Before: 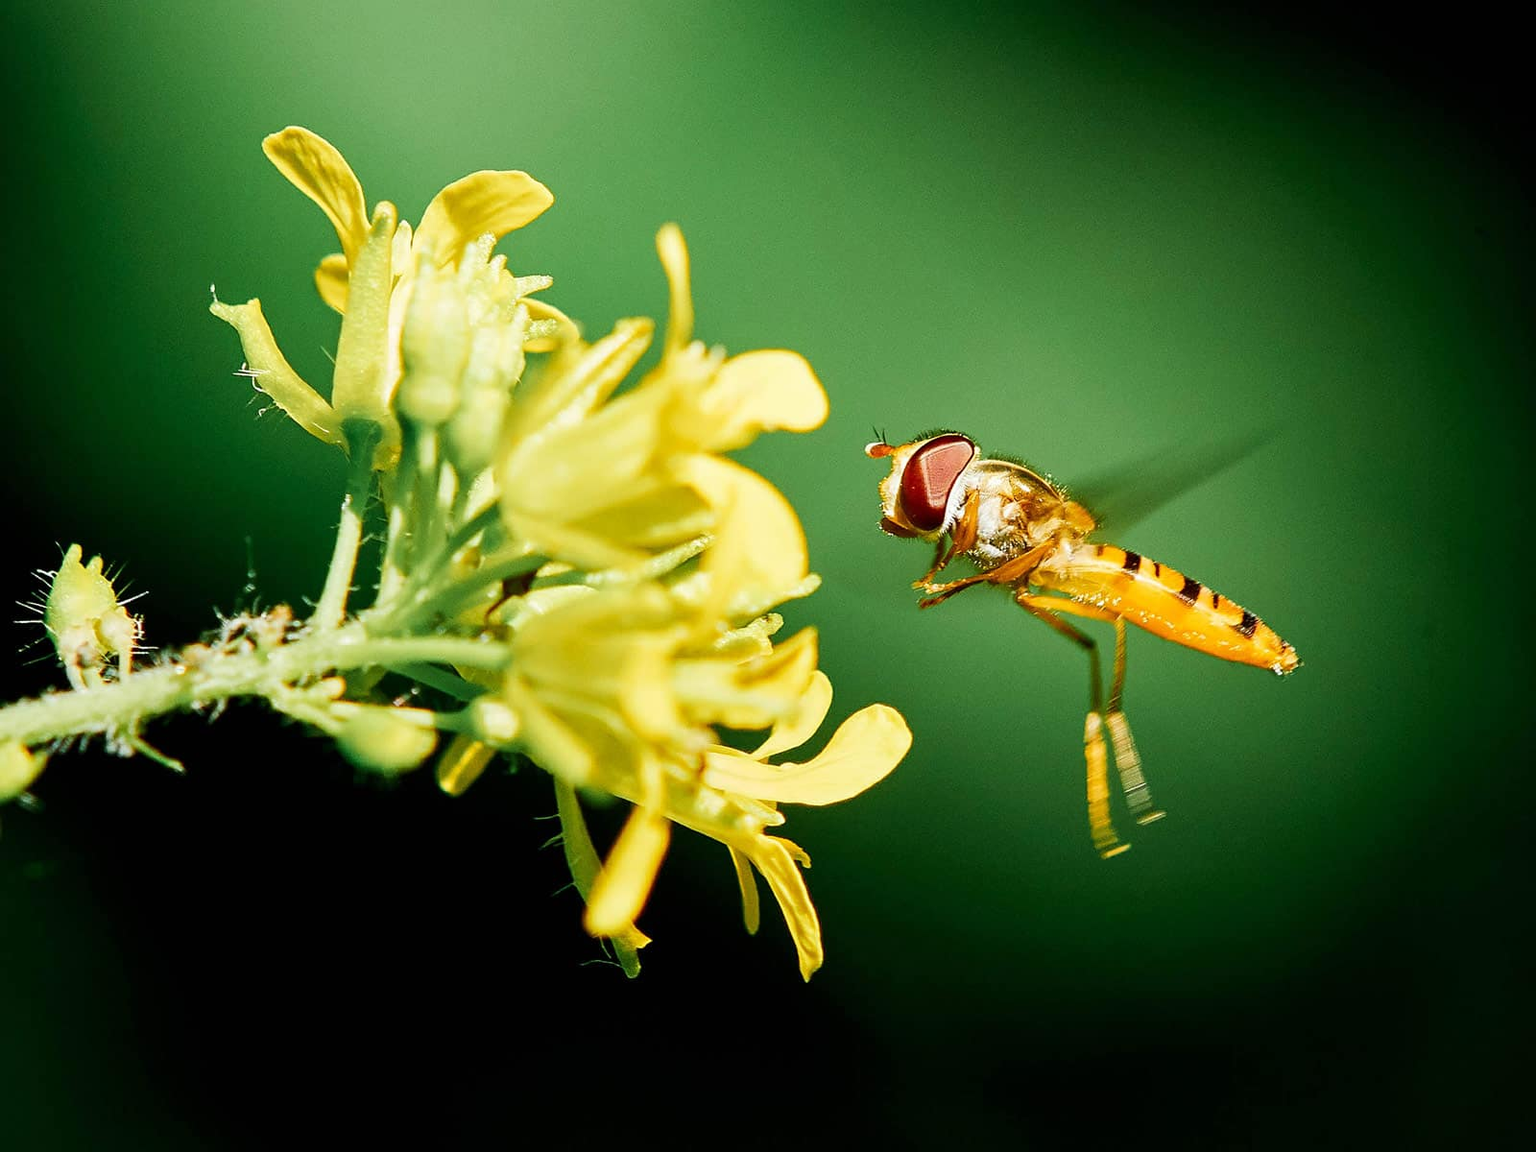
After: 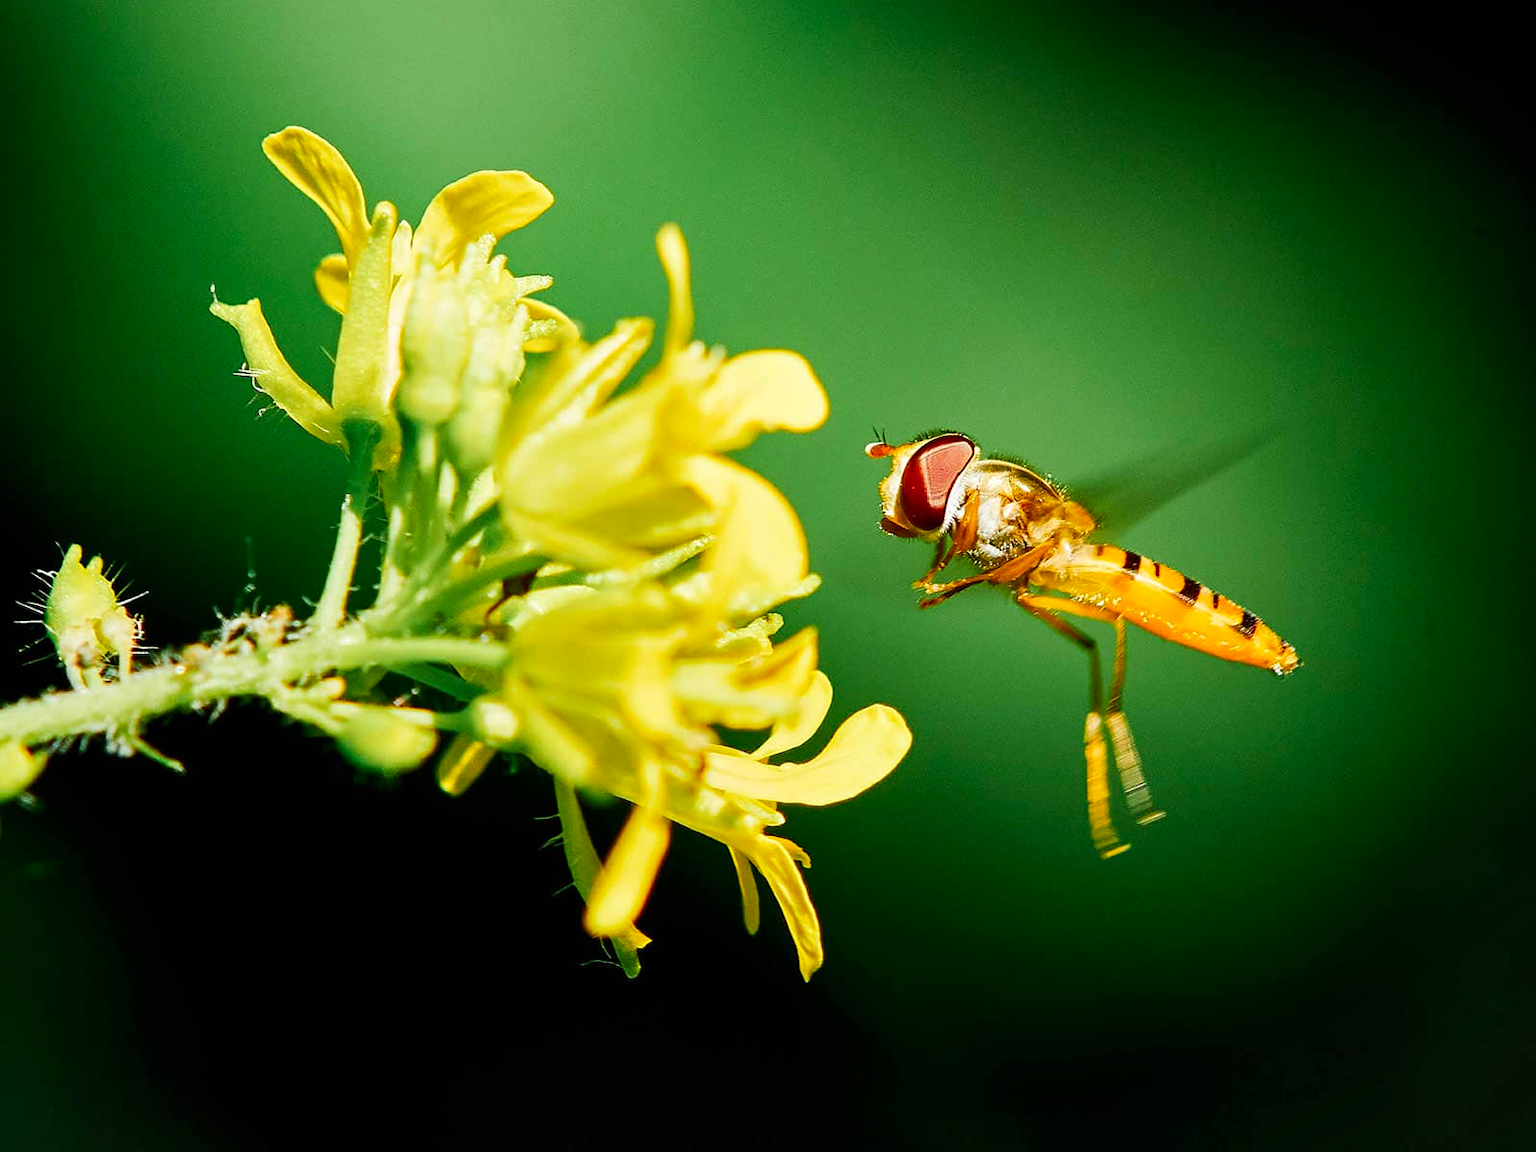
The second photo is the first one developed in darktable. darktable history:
tone equalizer: on, module defaults
shadows and highlights: radius 334.93, shadows 63.48, highlights 6.06, compress 87.7%, highlights color adjustment 39.73%, soften with gaussian
contrast brightness saturation: saturation -0.1
color correction: saturation 1.34
